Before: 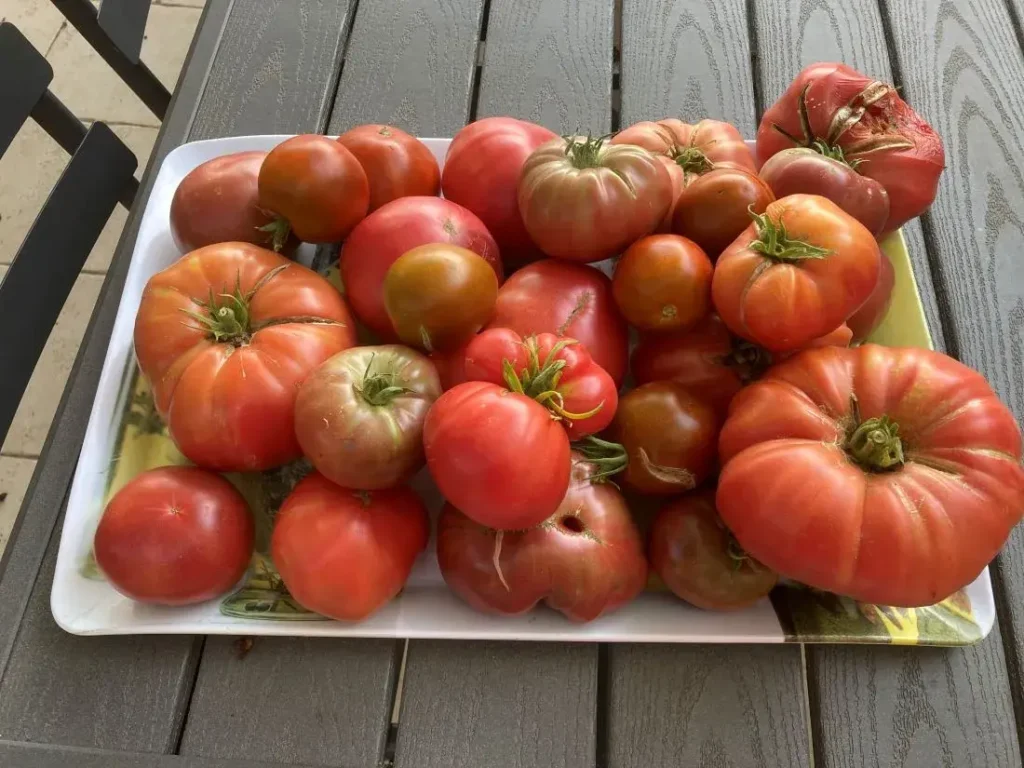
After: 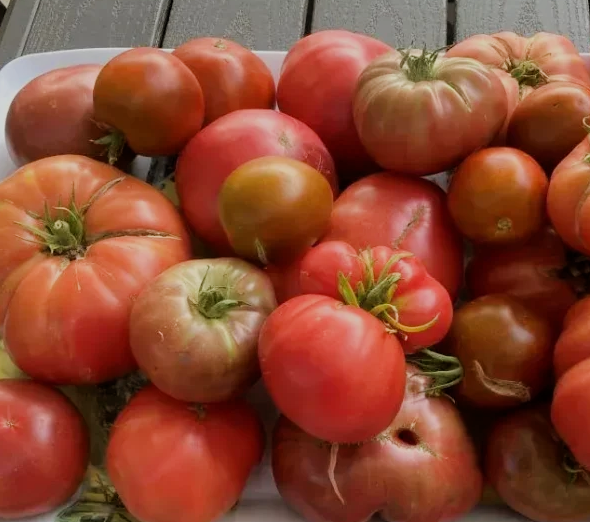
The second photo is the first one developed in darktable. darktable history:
filmic rgb: black relative exposure -7.65 EV, white relative exposure 4.56 EV, hardness 3.61, preserve chrominance max RGB
crop: left 16.197%, top 11.419%, right 26.123%, bottom 20.511%
